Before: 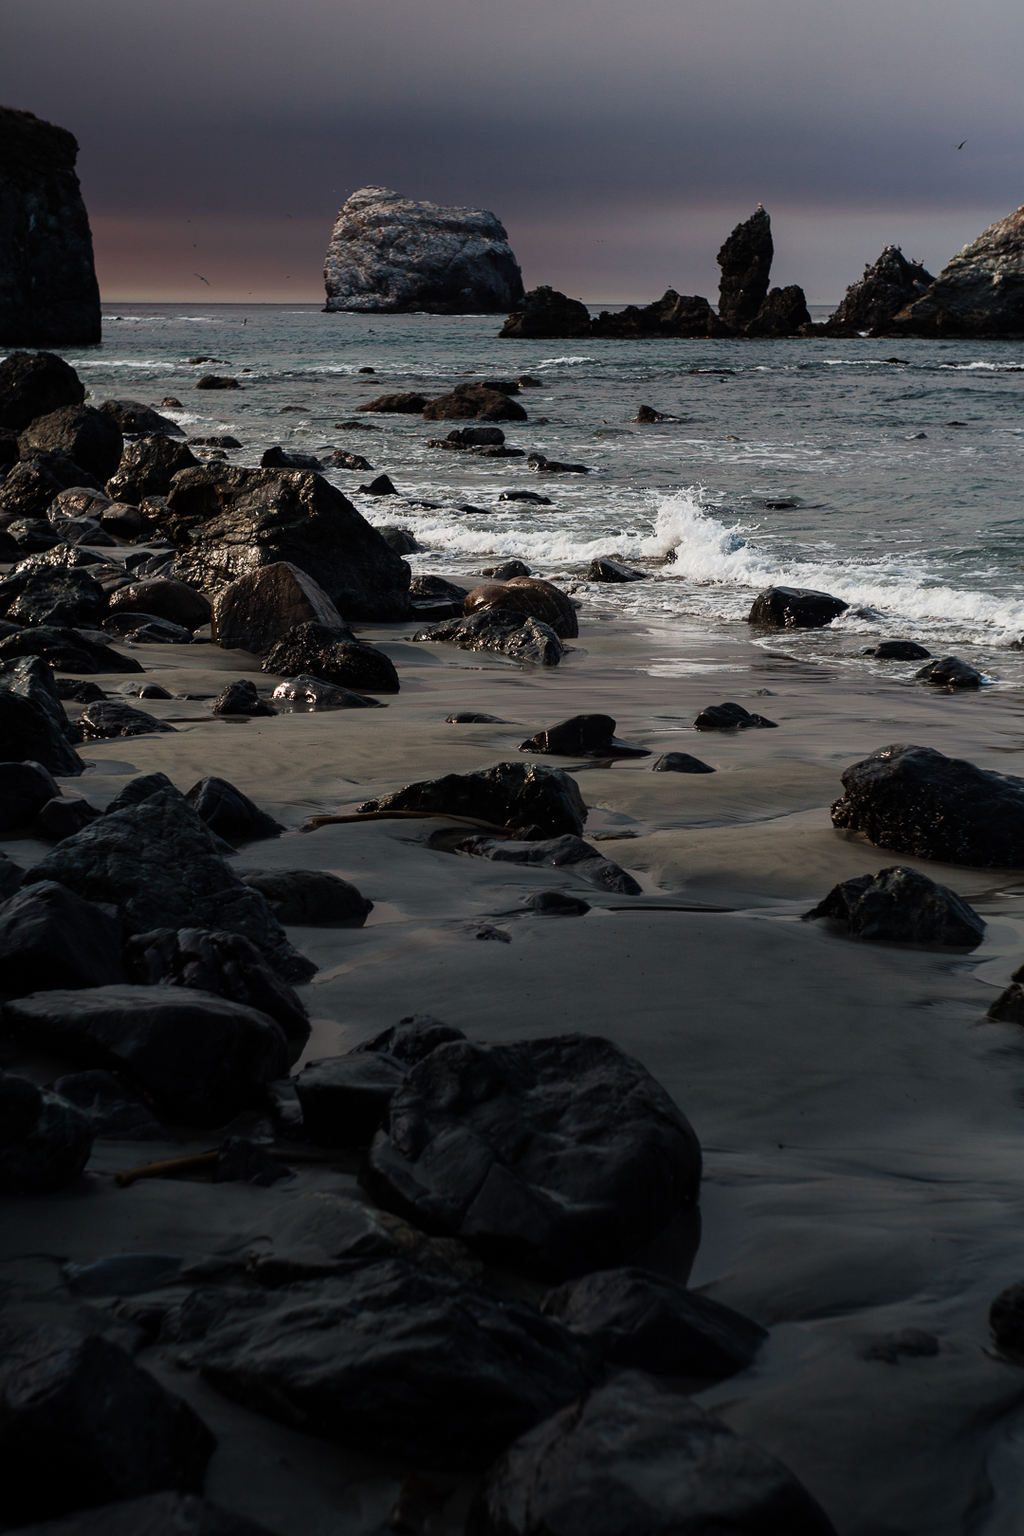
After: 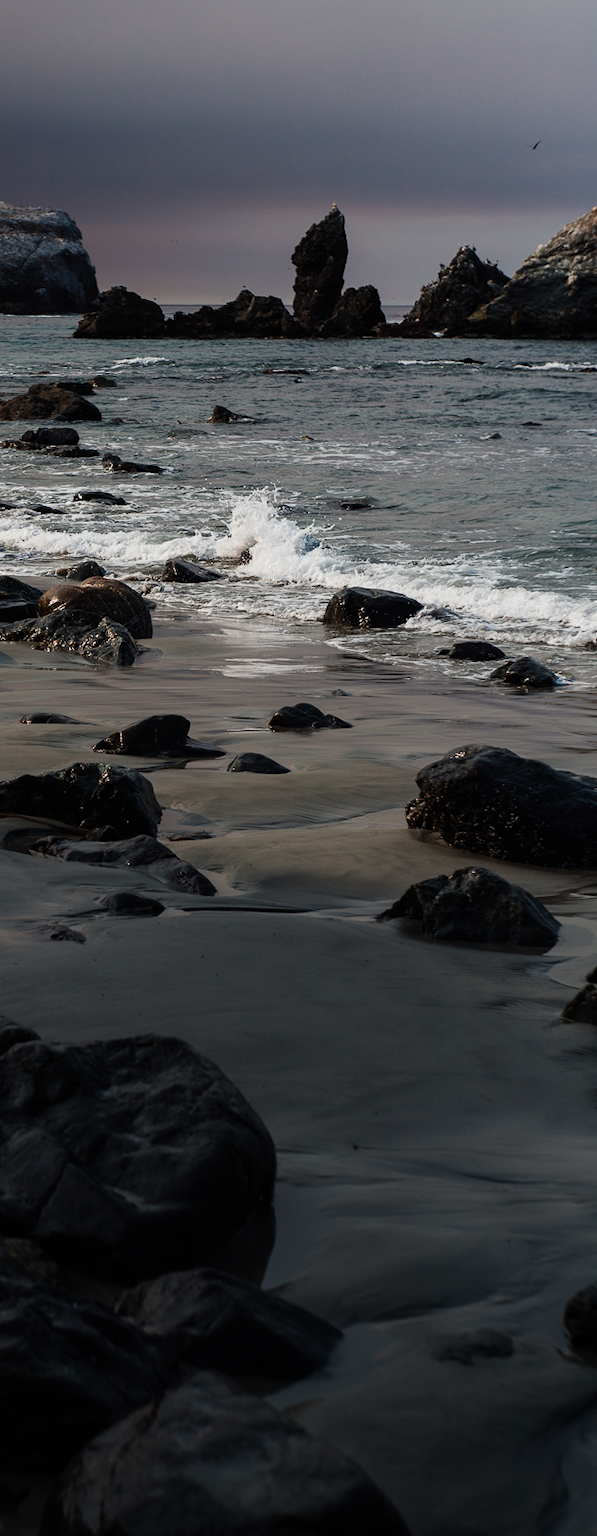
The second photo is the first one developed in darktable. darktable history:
crop: left 41.648%
